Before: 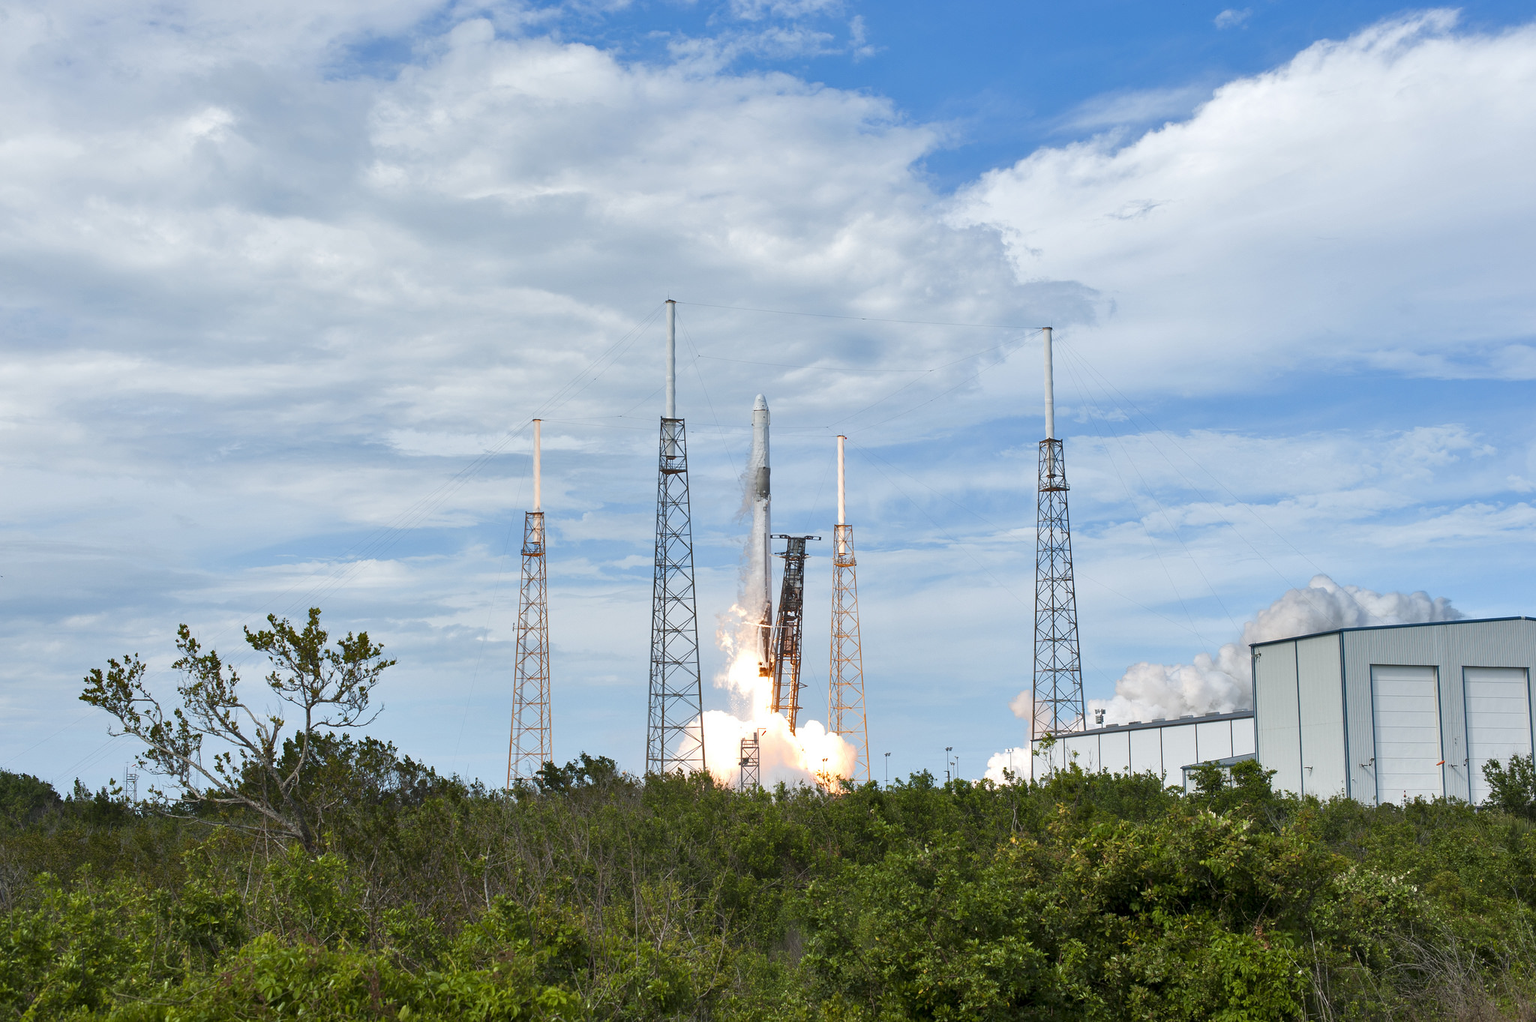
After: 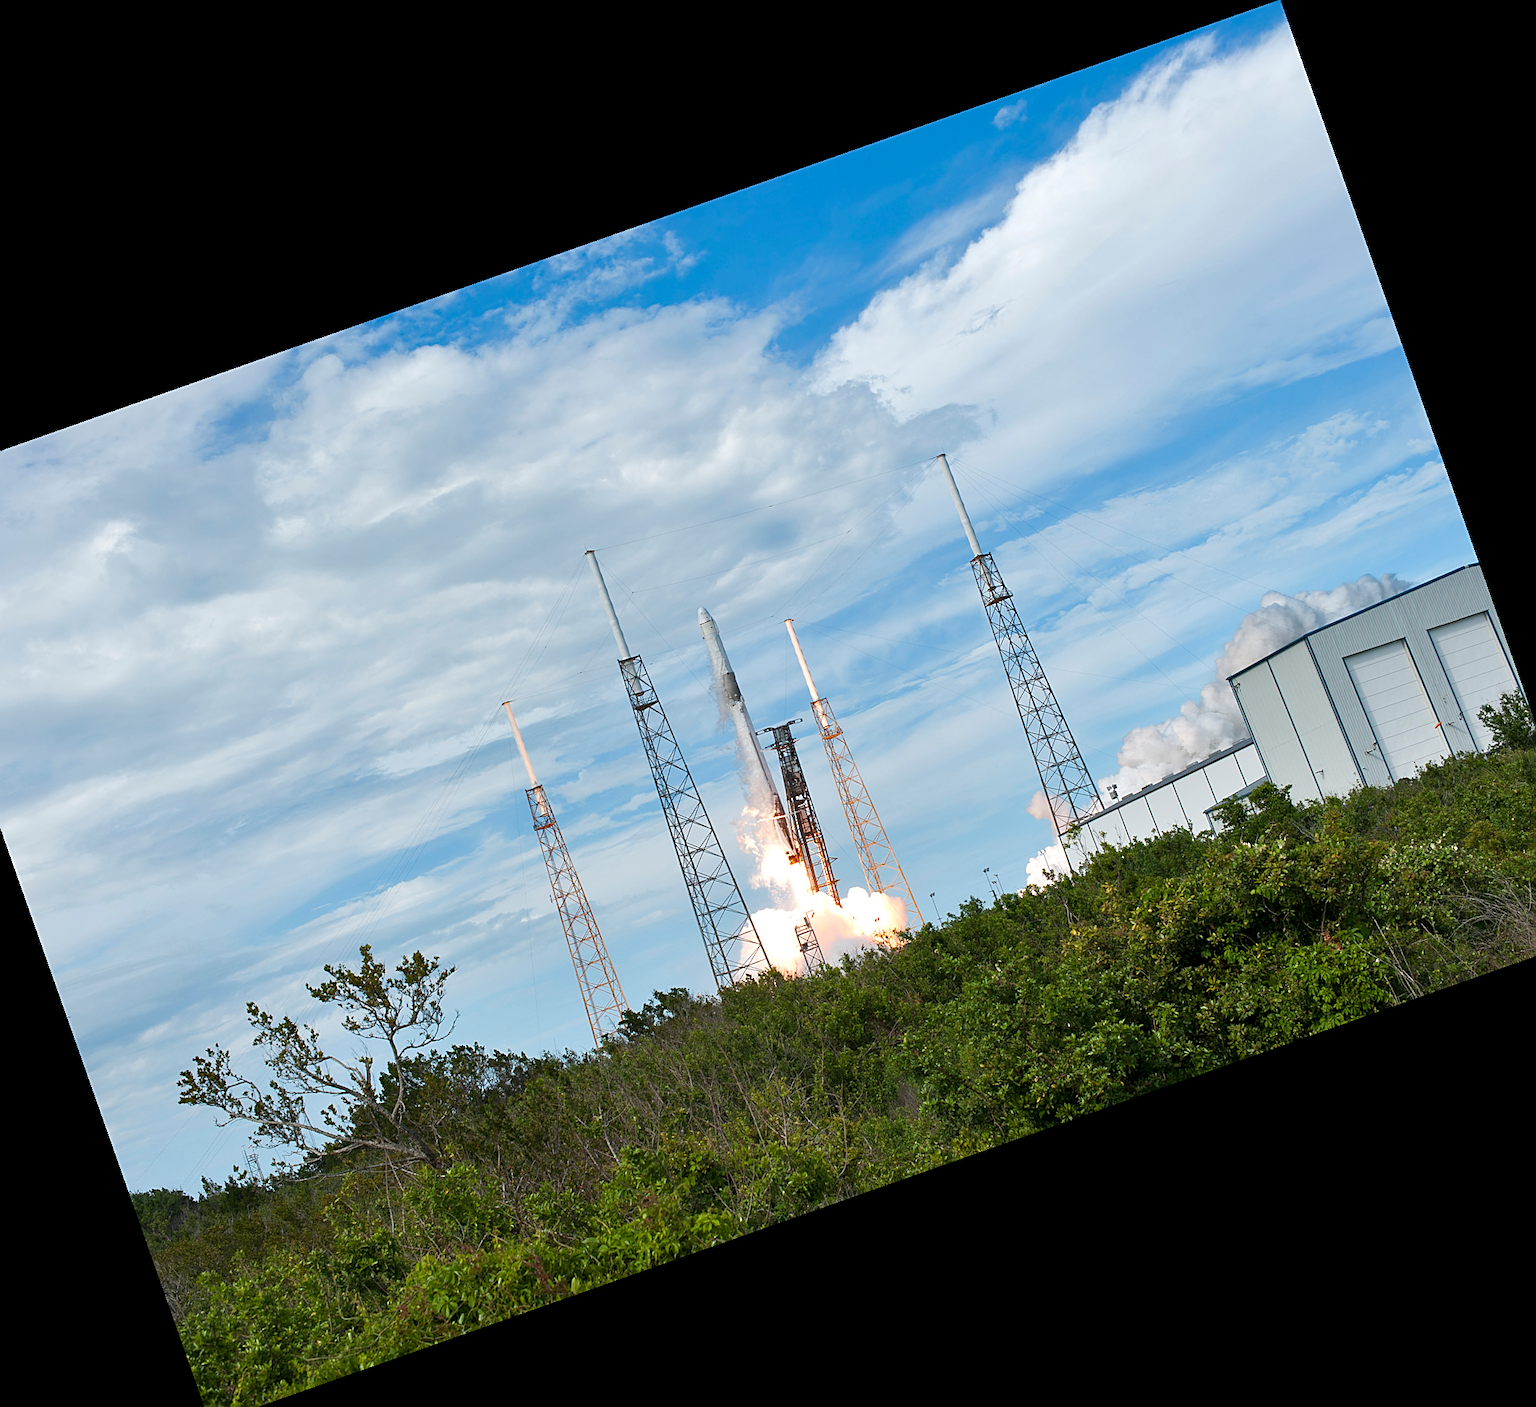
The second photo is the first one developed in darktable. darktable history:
crop and rotate: angle 19.43°, left 6.812%, right 4.125%, bottom 1.087%
sharpen: on, module defaults
